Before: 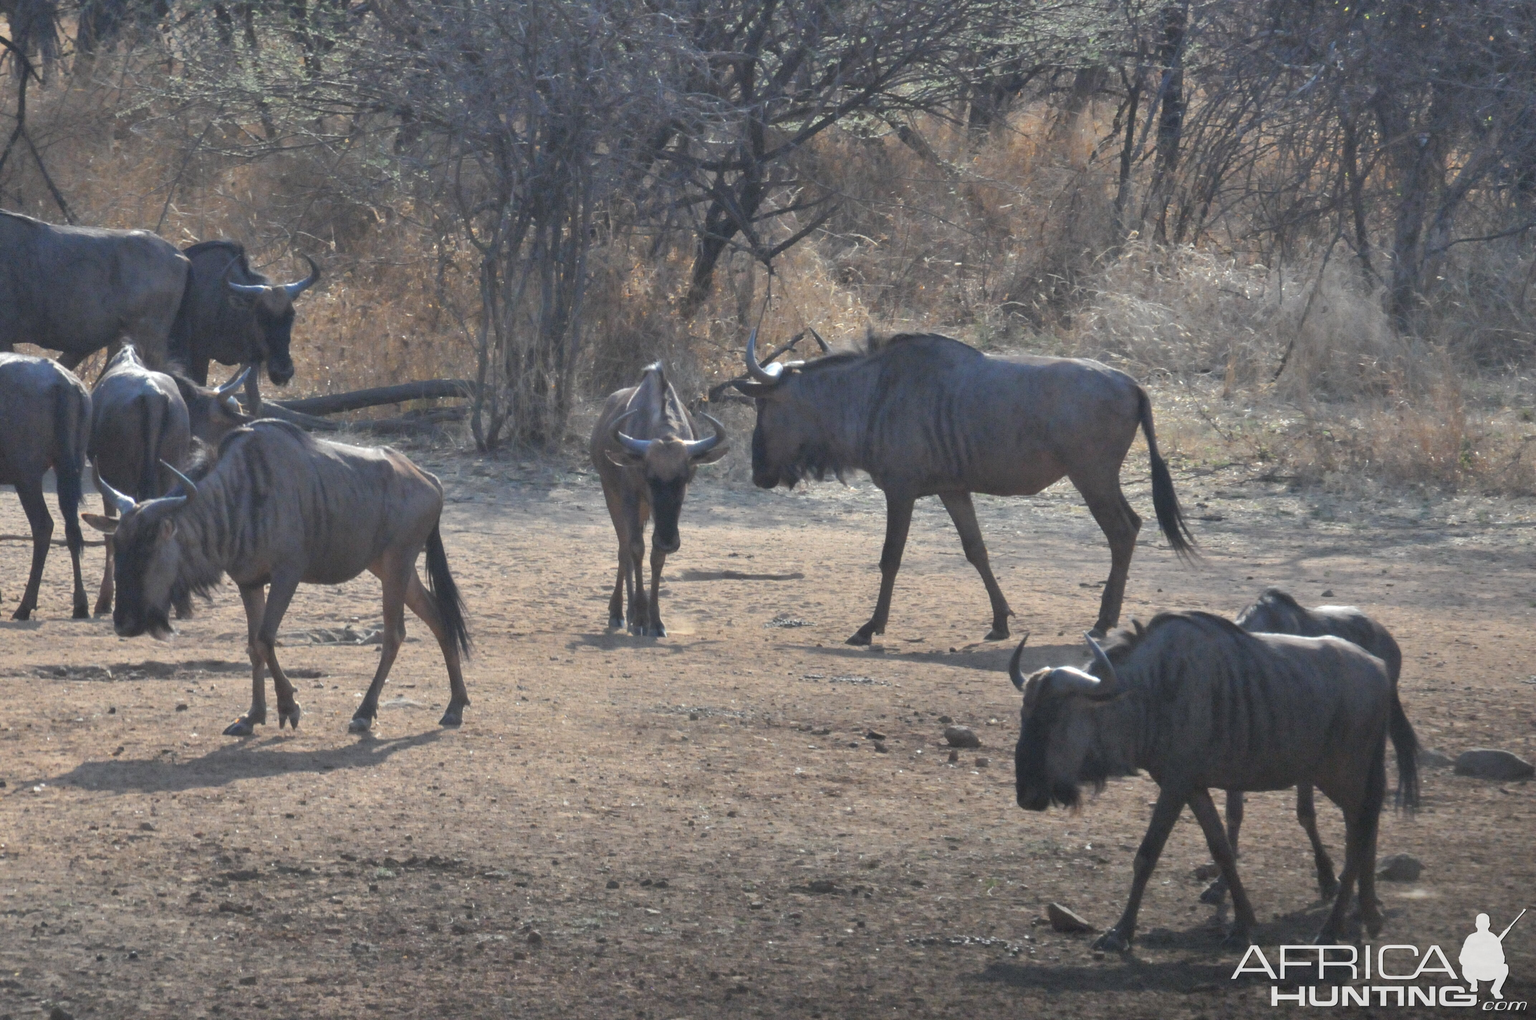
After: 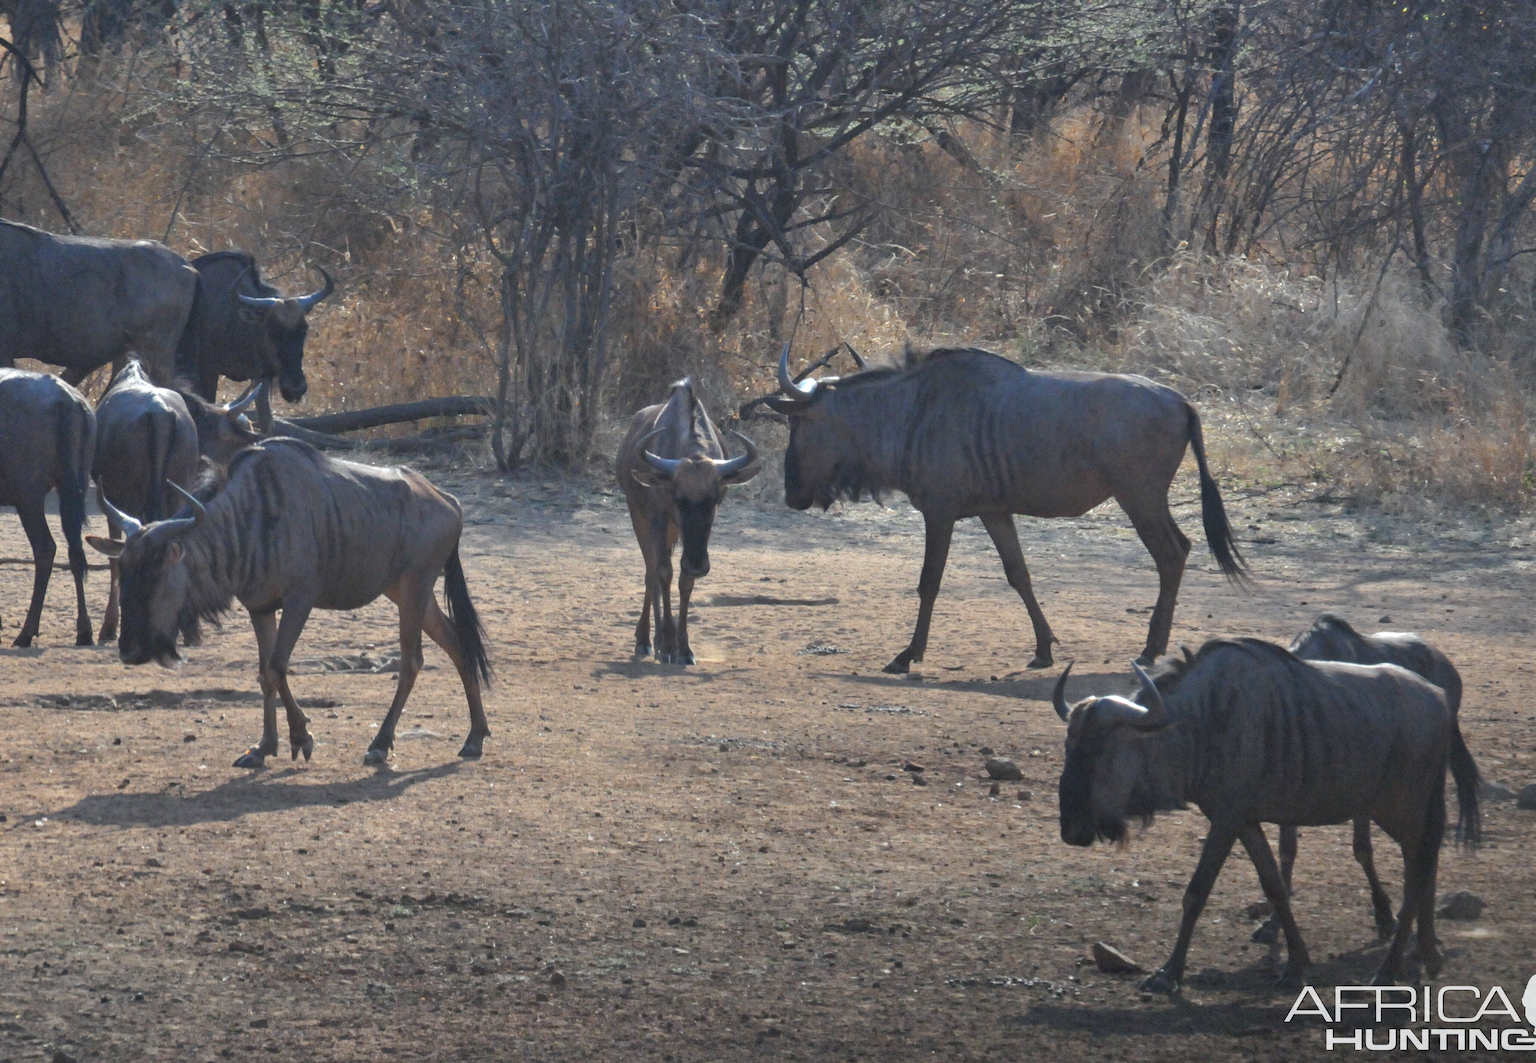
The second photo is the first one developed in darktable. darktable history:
exposure: exposure -0.04 EV, compensate highlight preservation false
haze removal: compatibility mode true, adaptive false
crop: right 4.126%, bottom 0.031%
